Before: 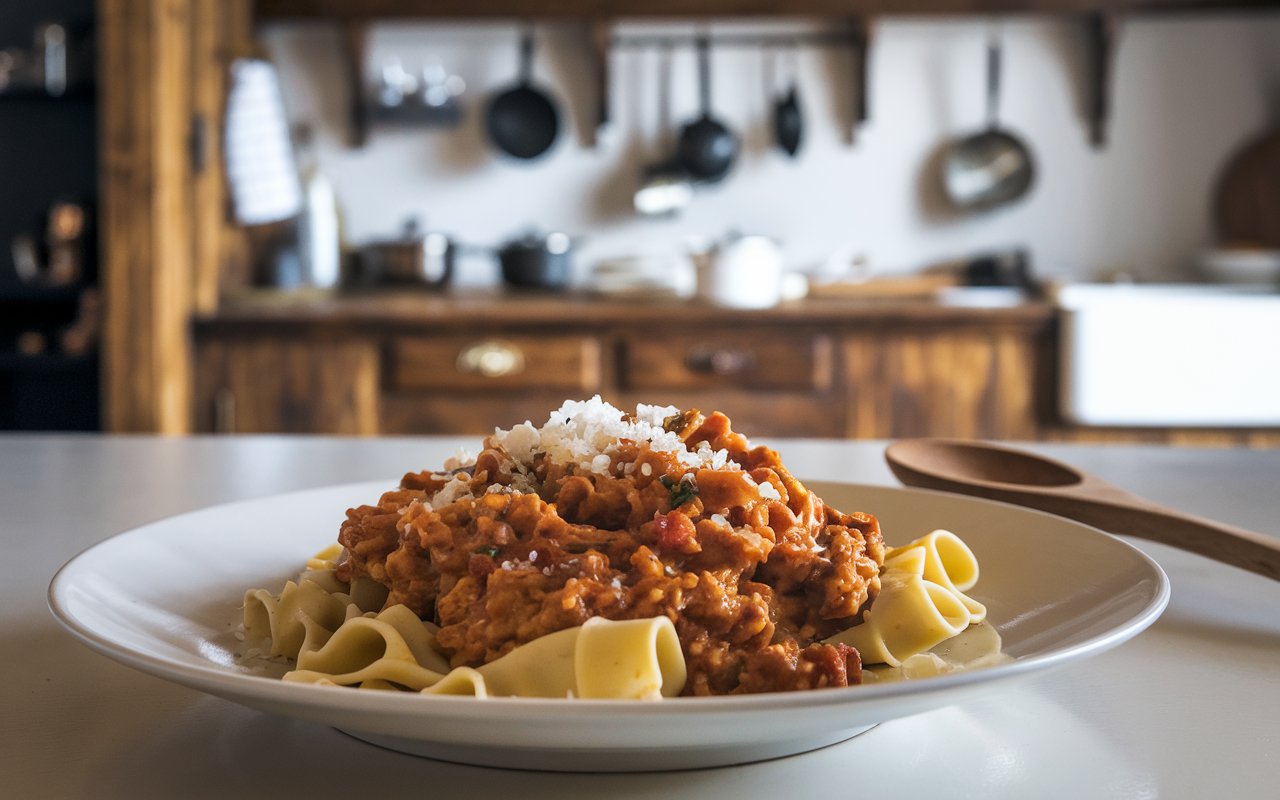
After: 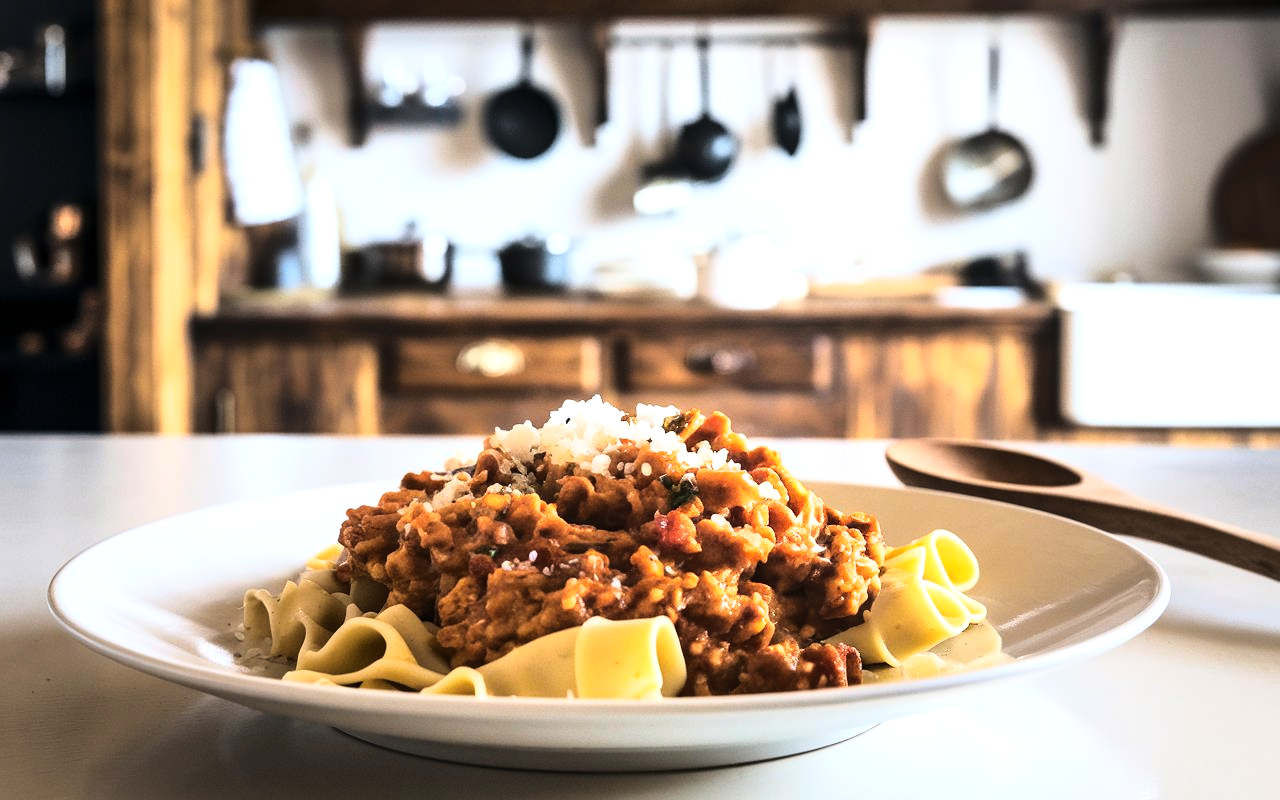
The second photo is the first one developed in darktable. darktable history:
tone equalizer: -8 EV -0.75 EV, -7 EV -0.7 EV, -6 EV -0.6 EV, -5 EV -0.4 EV, -3 EV 0.4 EV, -2 EV 0.6 EV, -1 EV 0.7 EV, +0 EV 0.75 EV, edges refinement/feathering 500, mask exposure compensation -1.57 EV, preserve details no
base curve: curves: ch0 [(0, 0) (0.028, 0.03) (0.121, 0.232) (0.46, 0.748) (0.859, 0.968) (1, 1)]
